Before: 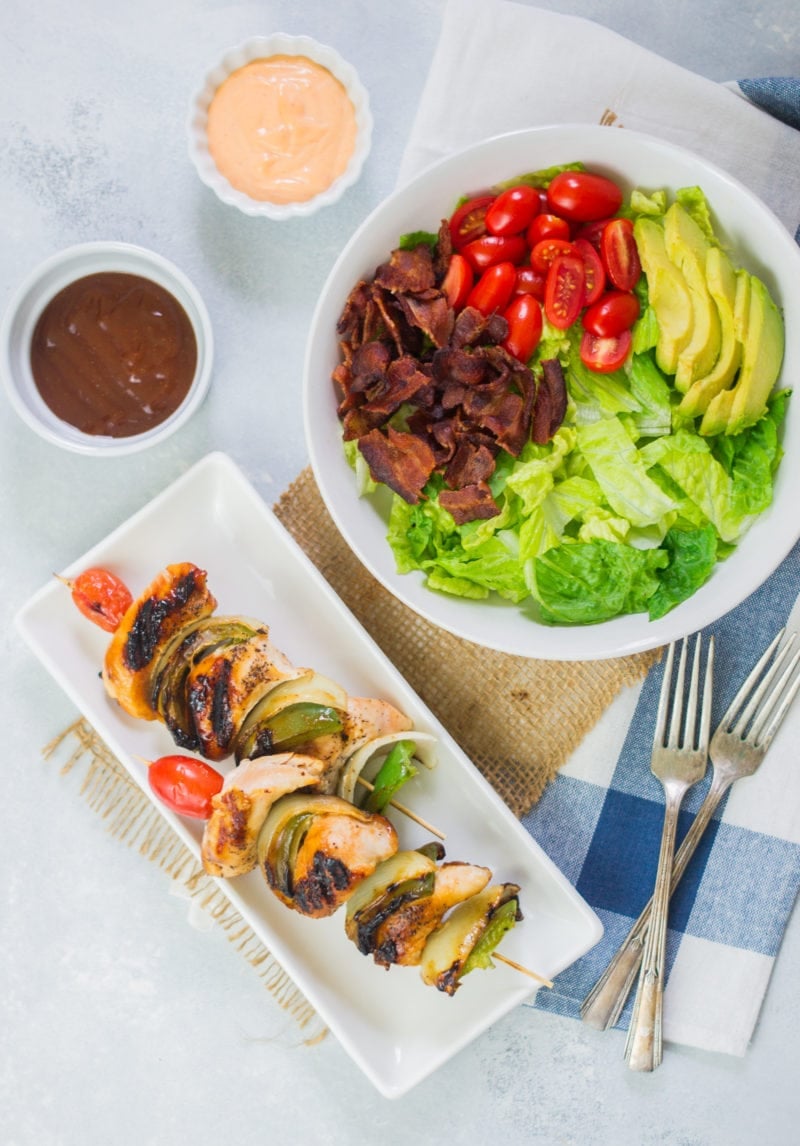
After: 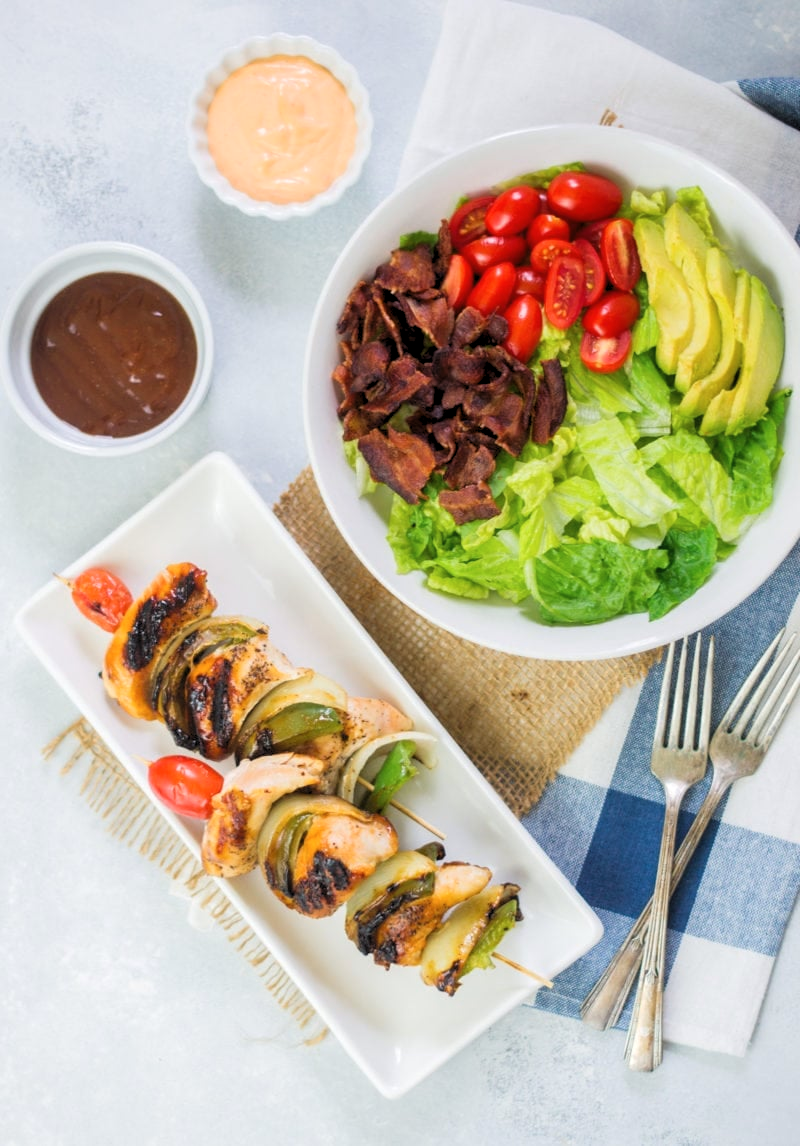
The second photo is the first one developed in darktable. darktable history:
levels: levels [0.073, 0.497, 0.972]
color zones: curves: ch0 [(0.25, 0.5) (0.428, 0.473) (0.75, 0.5)]; ch1 [(0.243, 0.479) (0.398, 0.452) (0.75, 0.5)]
